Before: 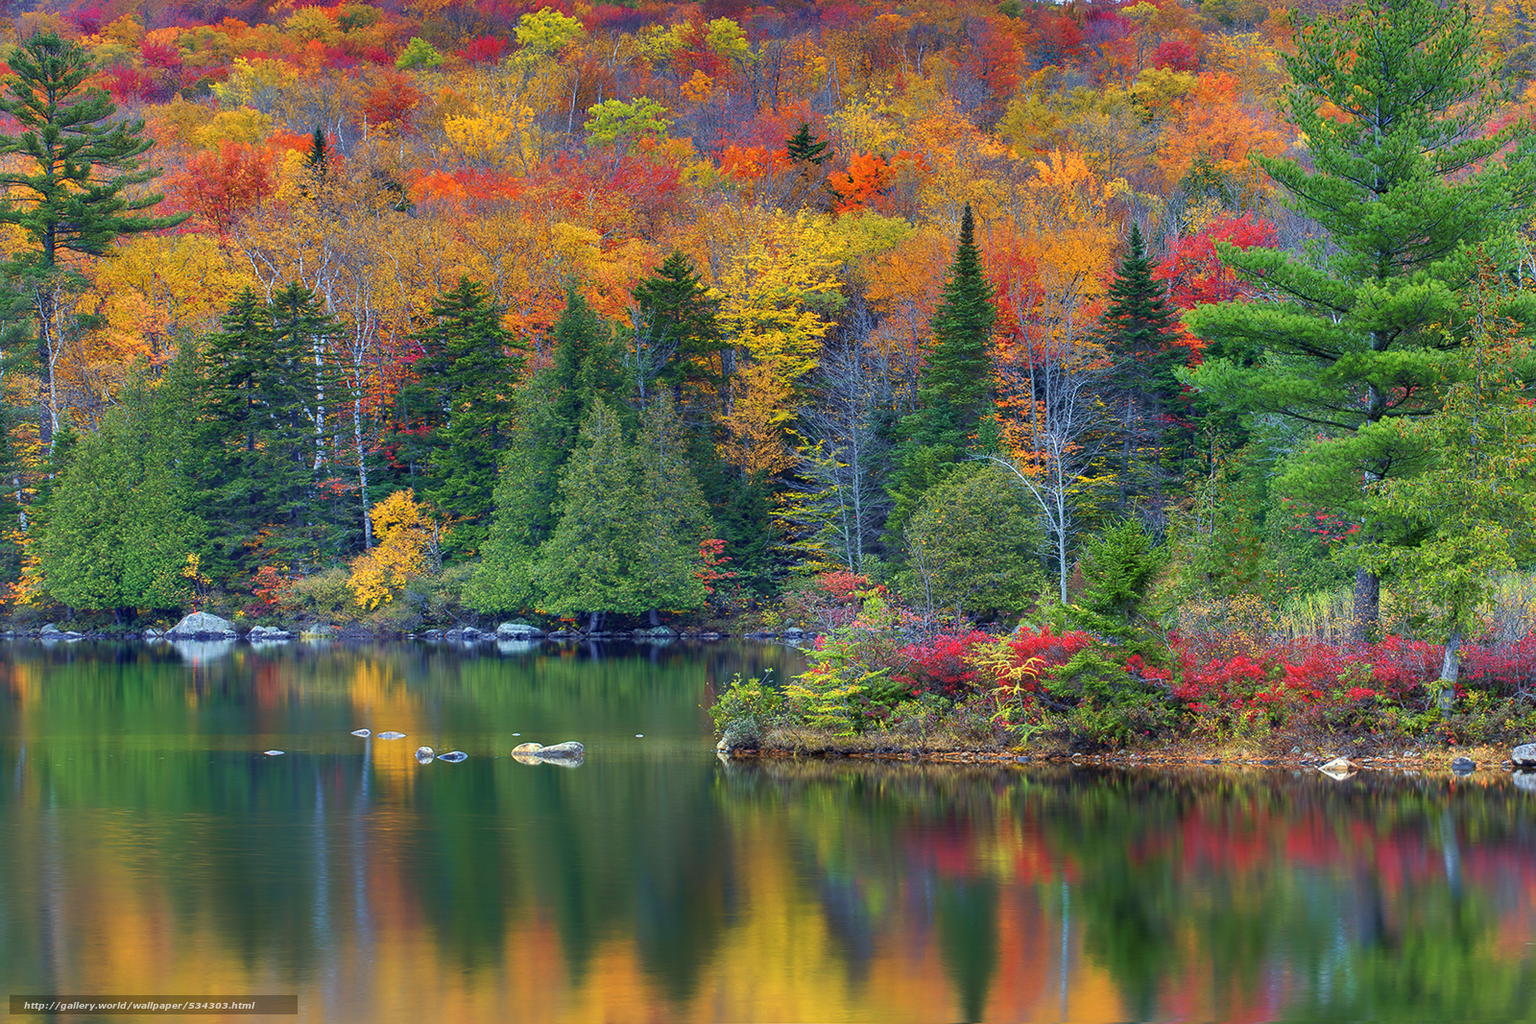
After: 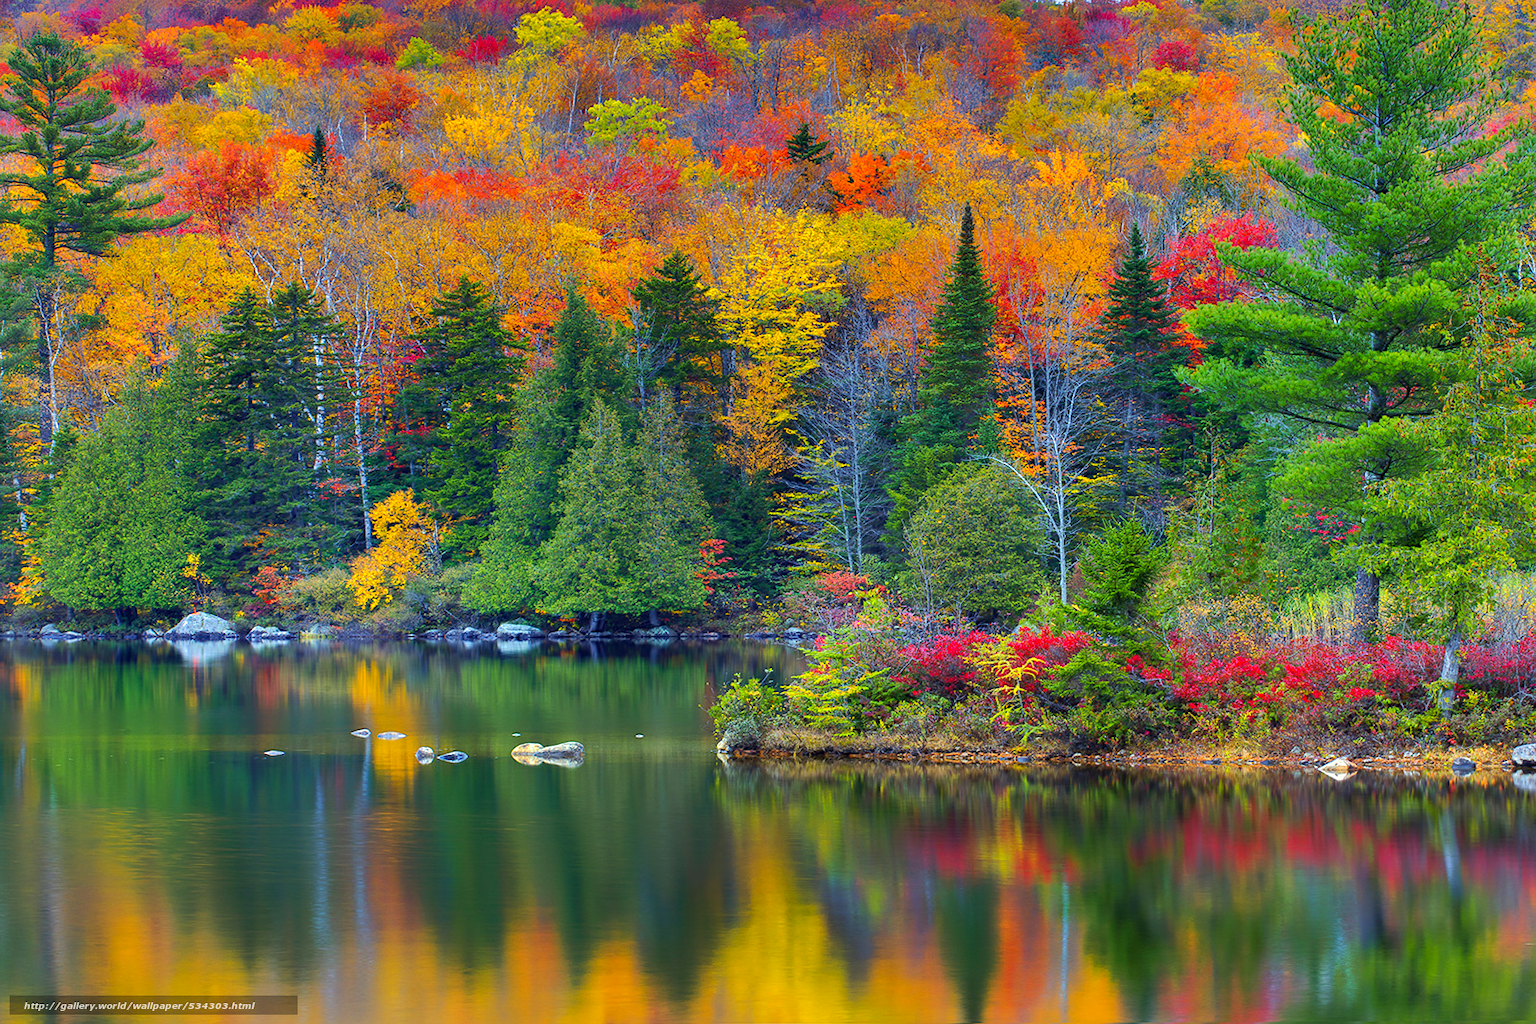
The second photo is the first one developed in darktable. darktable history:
color balance rgb: perceptual saturation grading › global saturation 19.28%, perceptual brilliance grading › highlights 6.12%, perceptual brilliance grading › mid-tones 16.526%, perceptual brilliance grading › shadows -5.169%, global vibrance 5.799%
